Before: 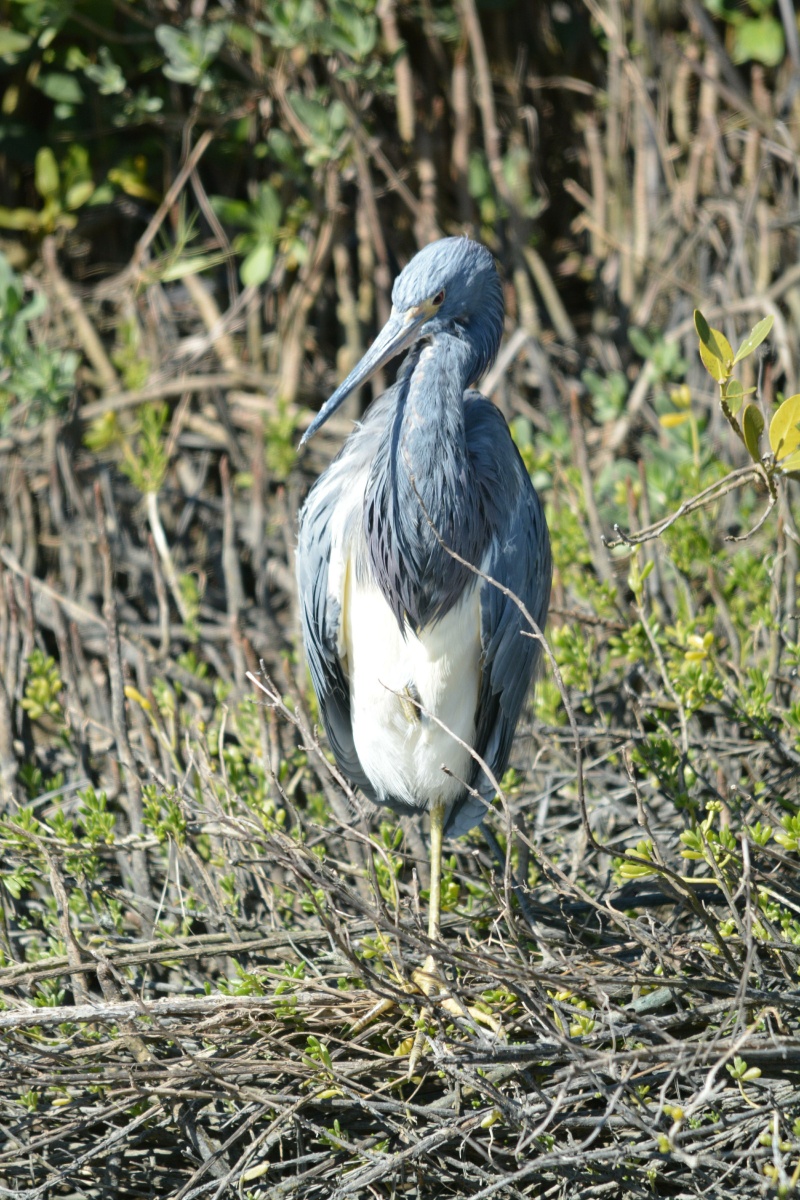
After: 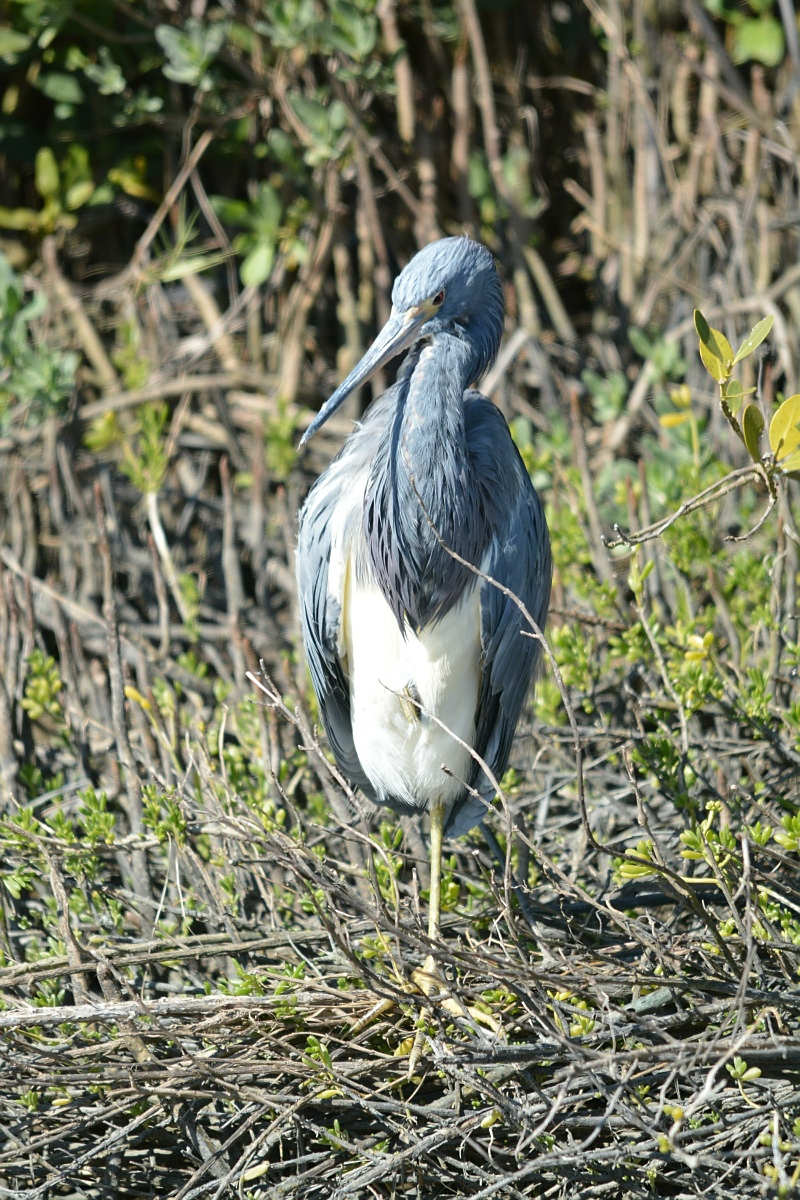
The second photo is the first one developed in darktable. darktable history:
sharpen: radius 0.978, amount 0.603
